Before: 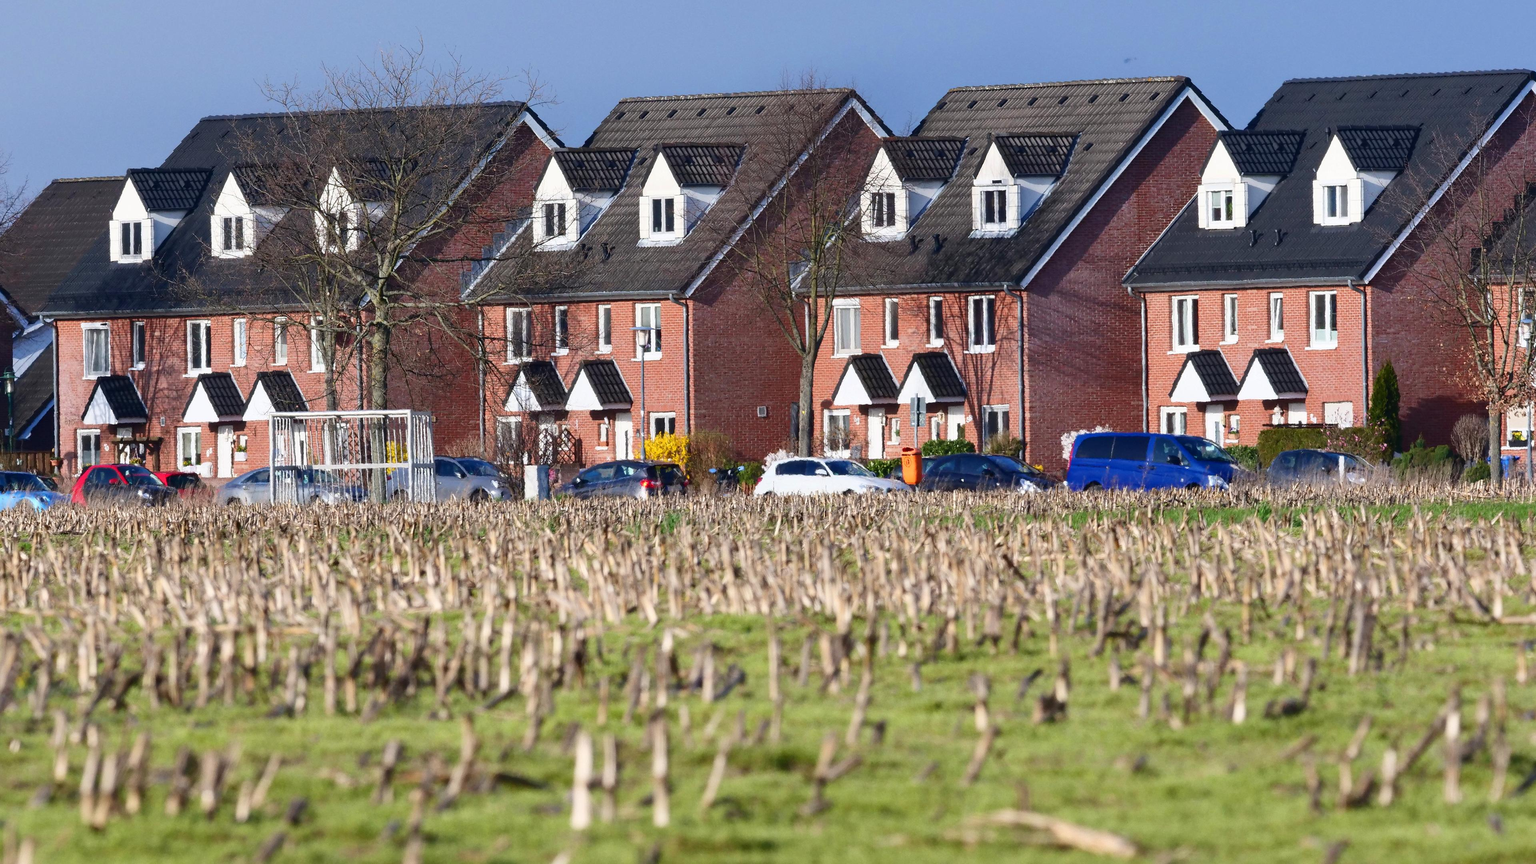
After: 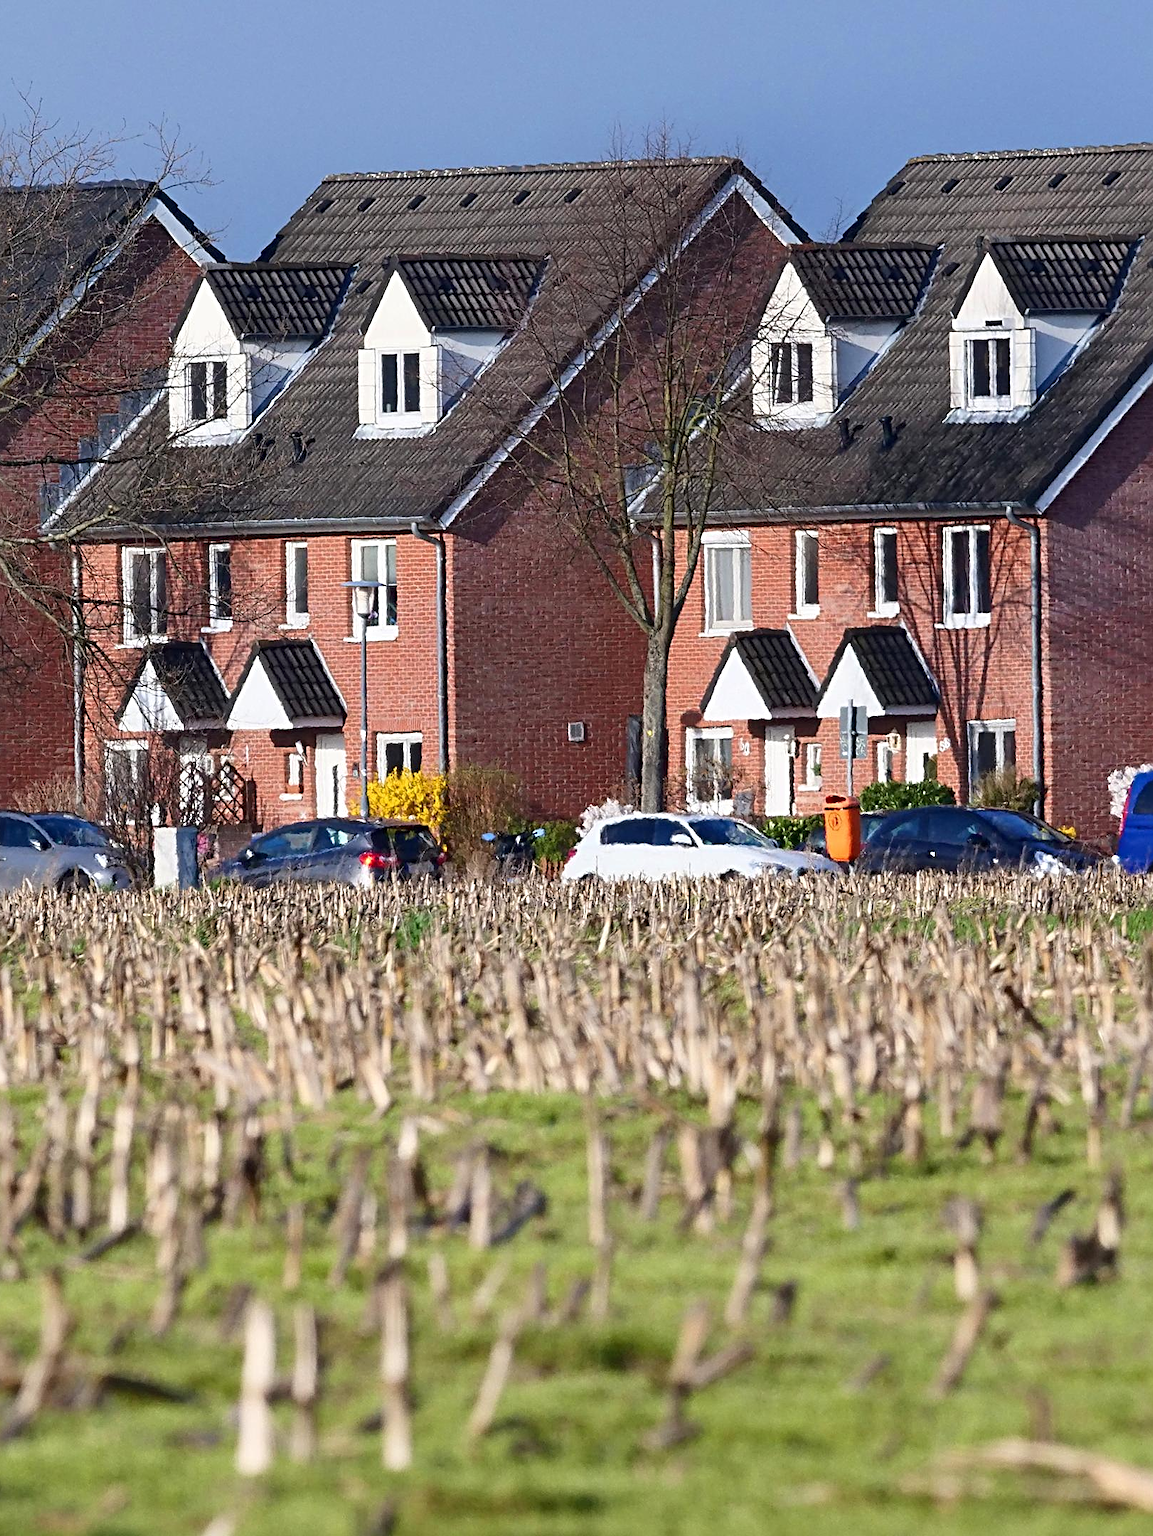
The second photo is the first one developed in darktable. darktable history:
sharpen: radius 3.948
crop: left 28.538%, right 29.217%
